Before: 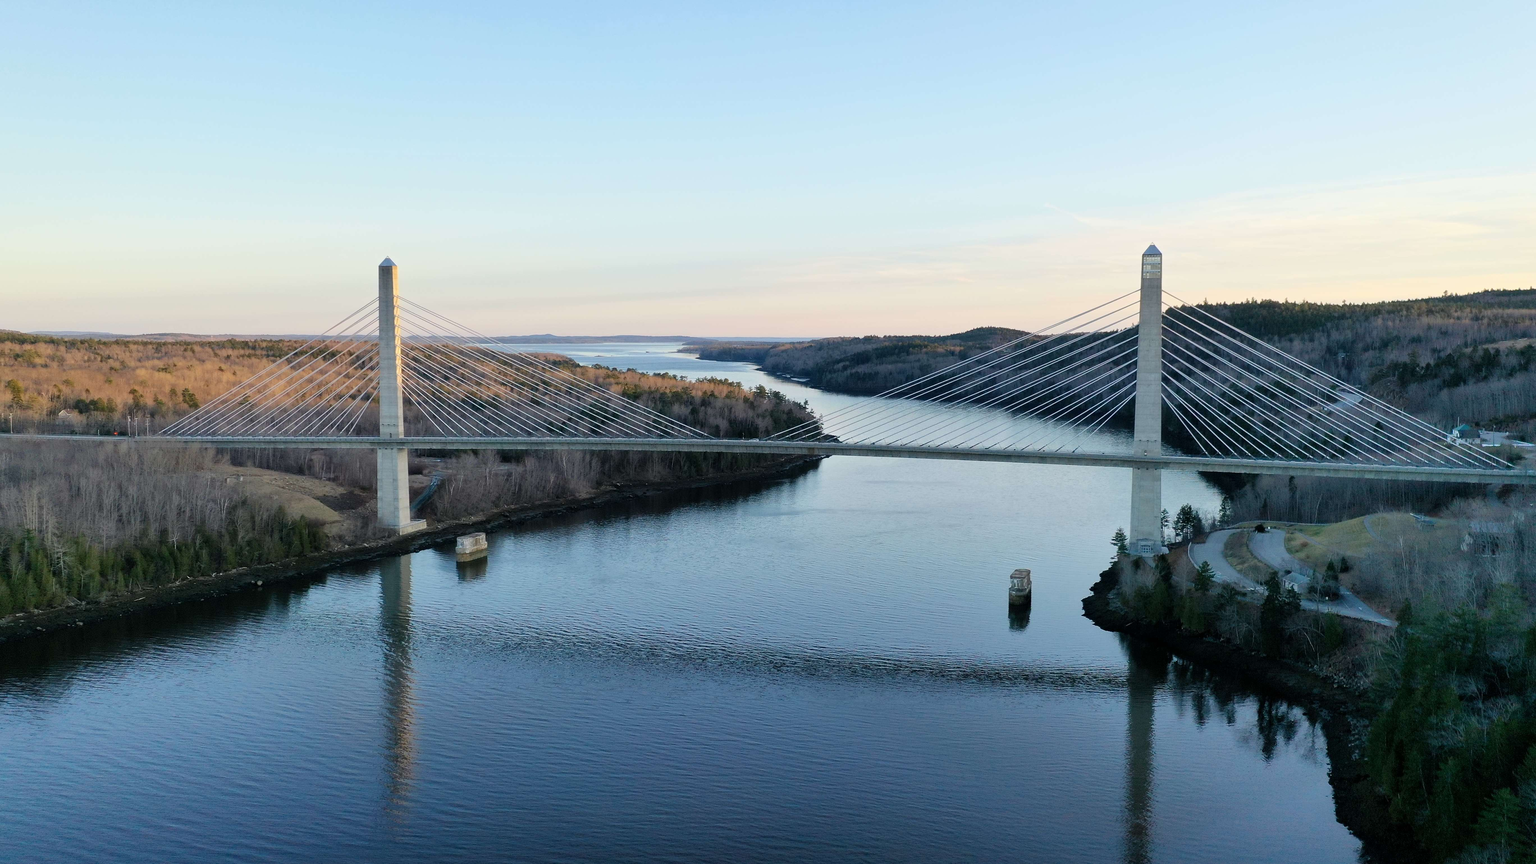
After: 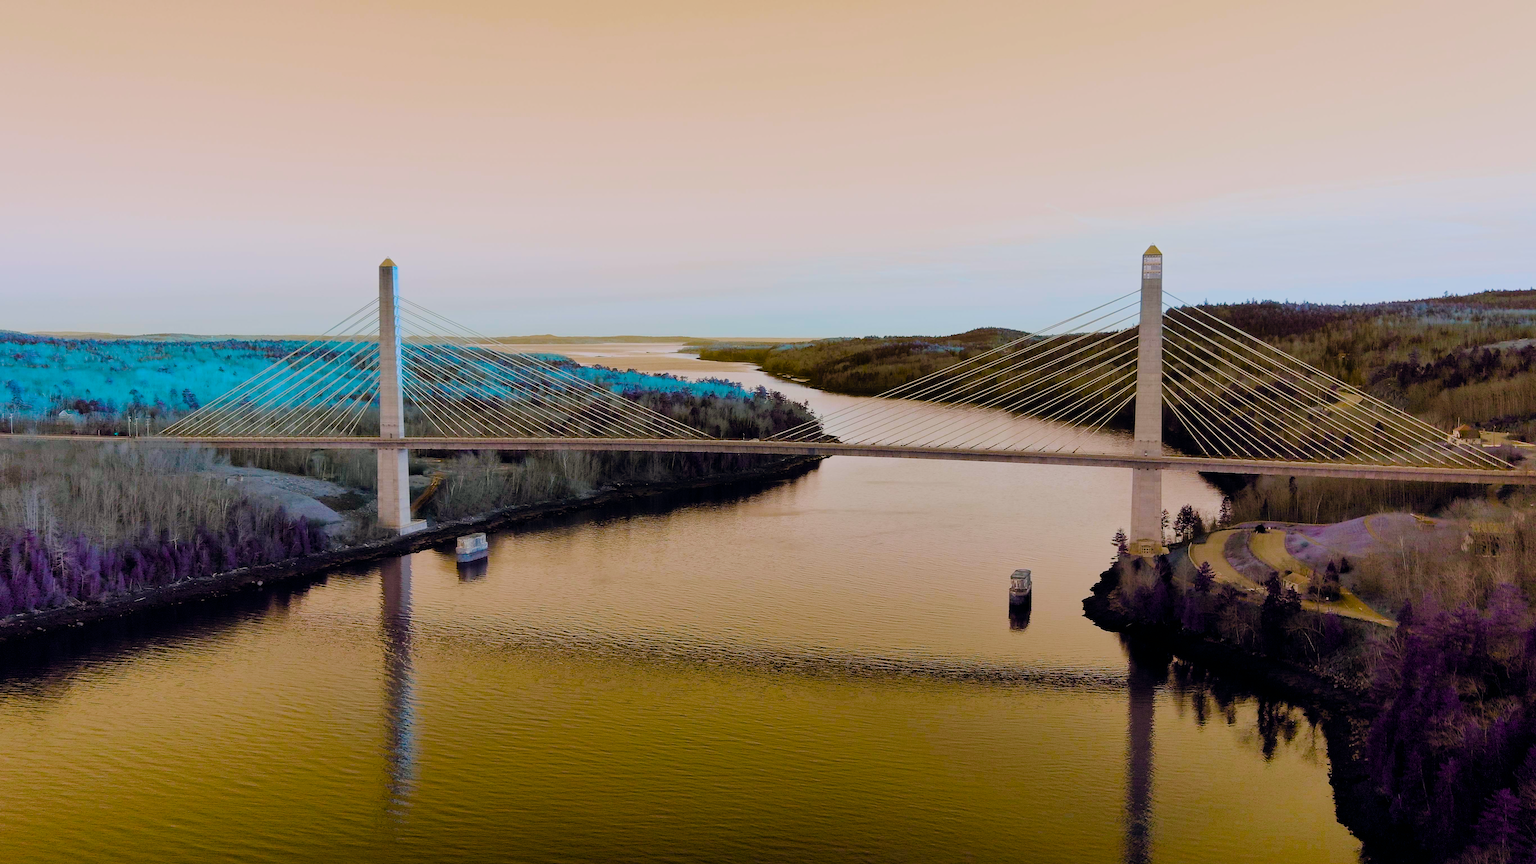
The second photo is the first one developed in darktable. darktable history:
filmic rgb: black relative exposure -7.65 EV, white relative exposure 4.56 EV, hardness 3.61, iterations of high-quality reconstruction 0
color balance rgb: global offset › chroma 0.098%, global offset › hue 254.07°, perceptual saturation grading › global saturation 20%, perceptual saturation grading › highlights -25.067%, perceptual saturation grading › shadows 50.57%, hue shift 177.11°, global vibrance 49.844%, contrast 0.515%
